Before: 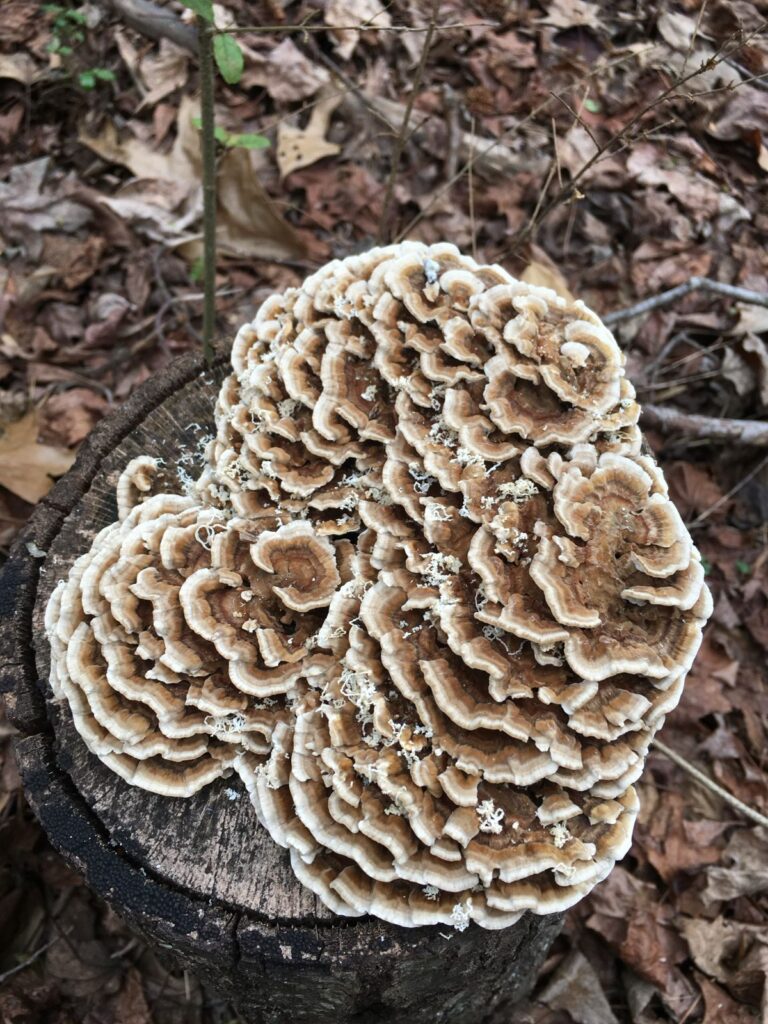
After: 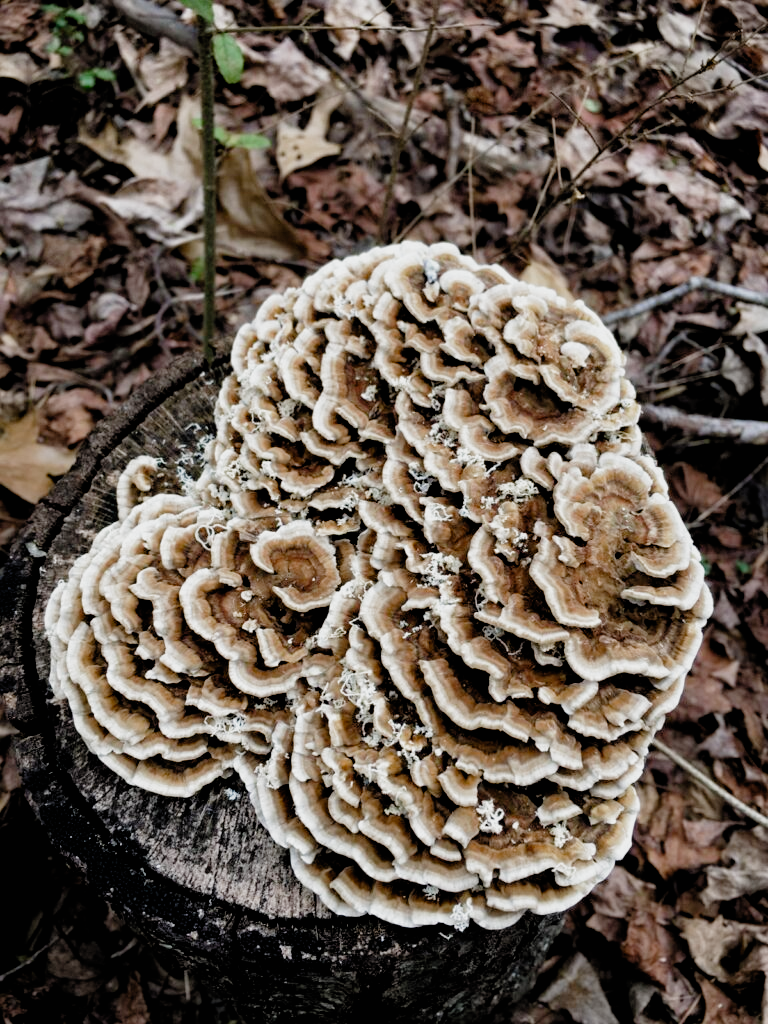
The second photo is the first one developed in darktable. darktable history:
filmic rgb: black relative exposure -3.91 EV, white relative exposure 3.15 EV, hardness 2.87, add noise in highlights 0.001, preserve chrominance no, color science v4 (2020)
